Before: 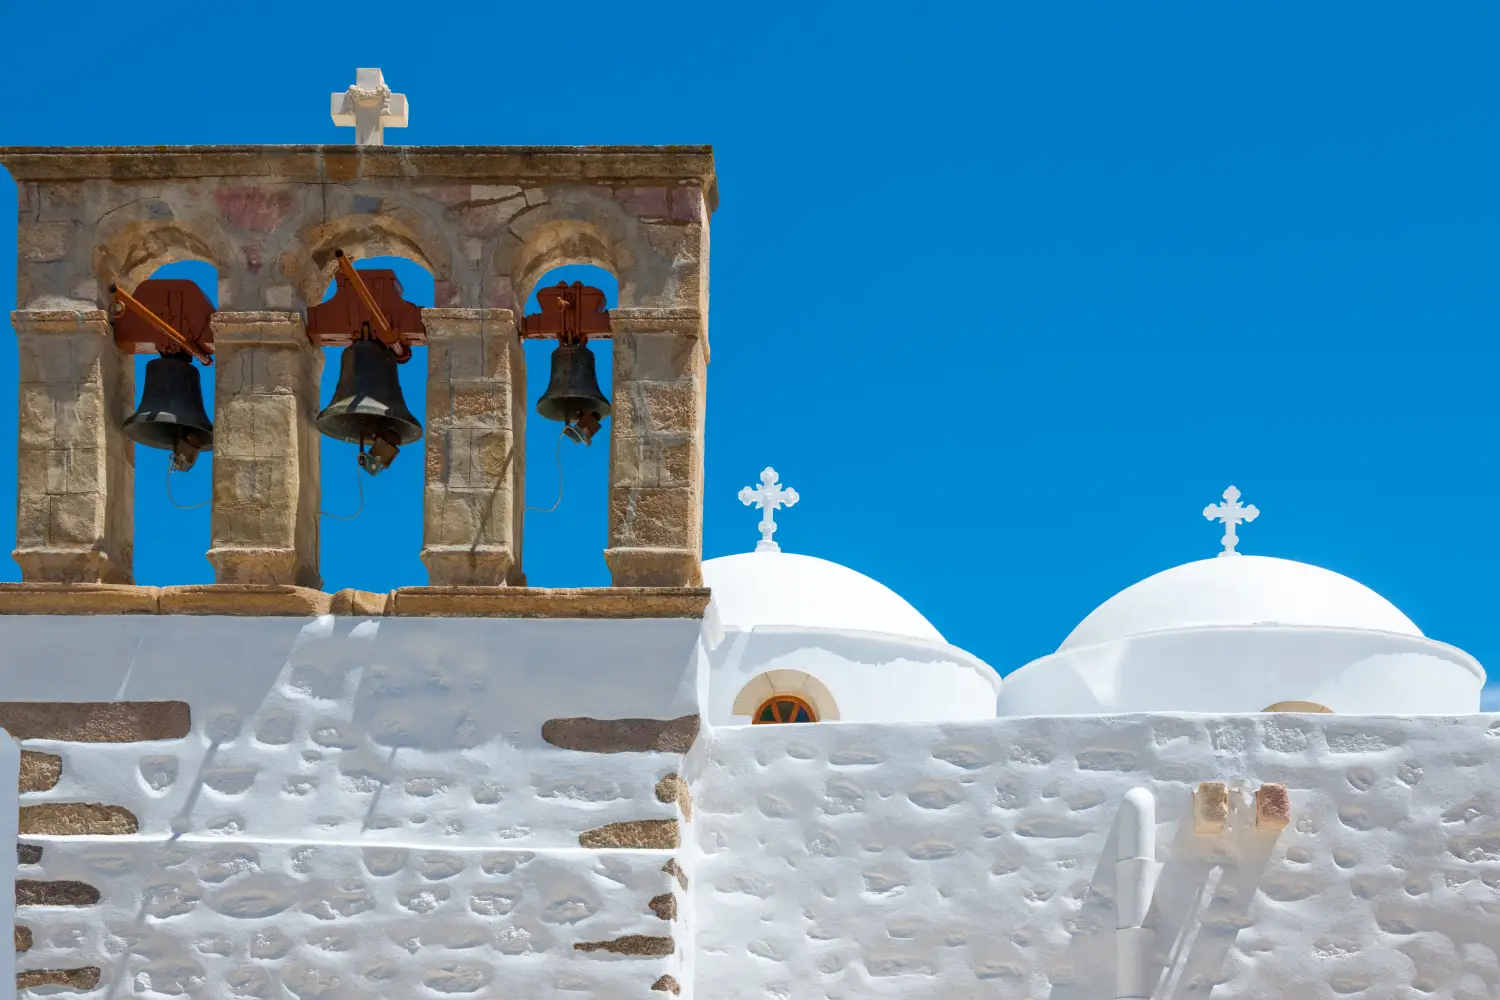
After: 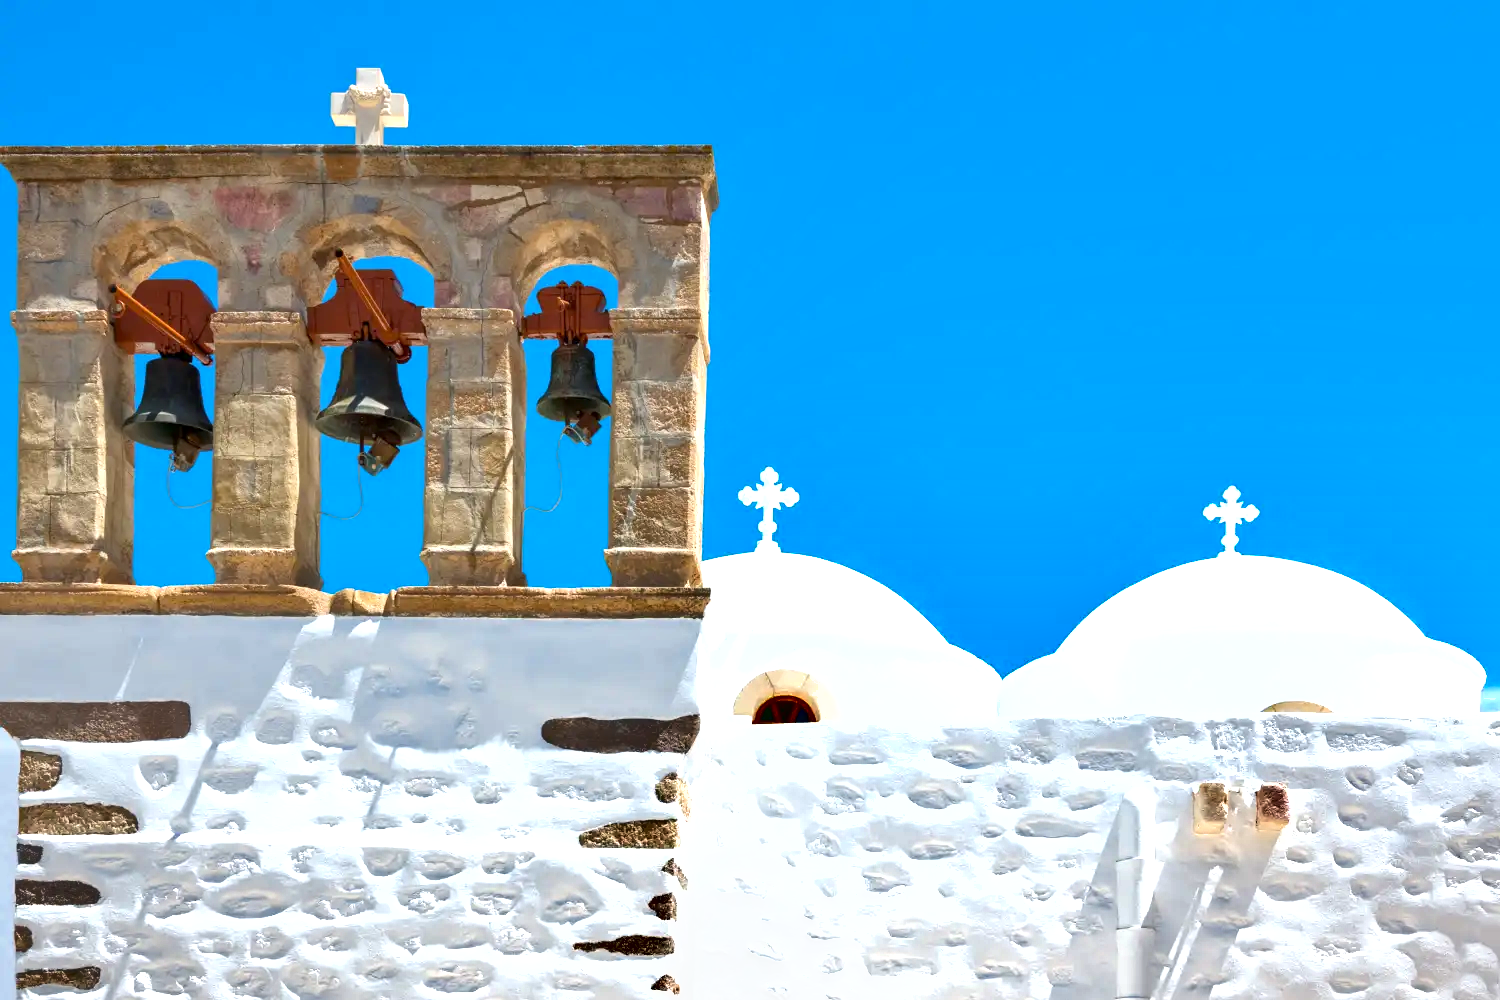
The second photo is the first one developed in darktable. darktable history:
shadows and highlights: shadows 58.37, soften with gaussian
exposure: black level correction 0.001, exposure 0.967 EV, compensate highlight preservation false
